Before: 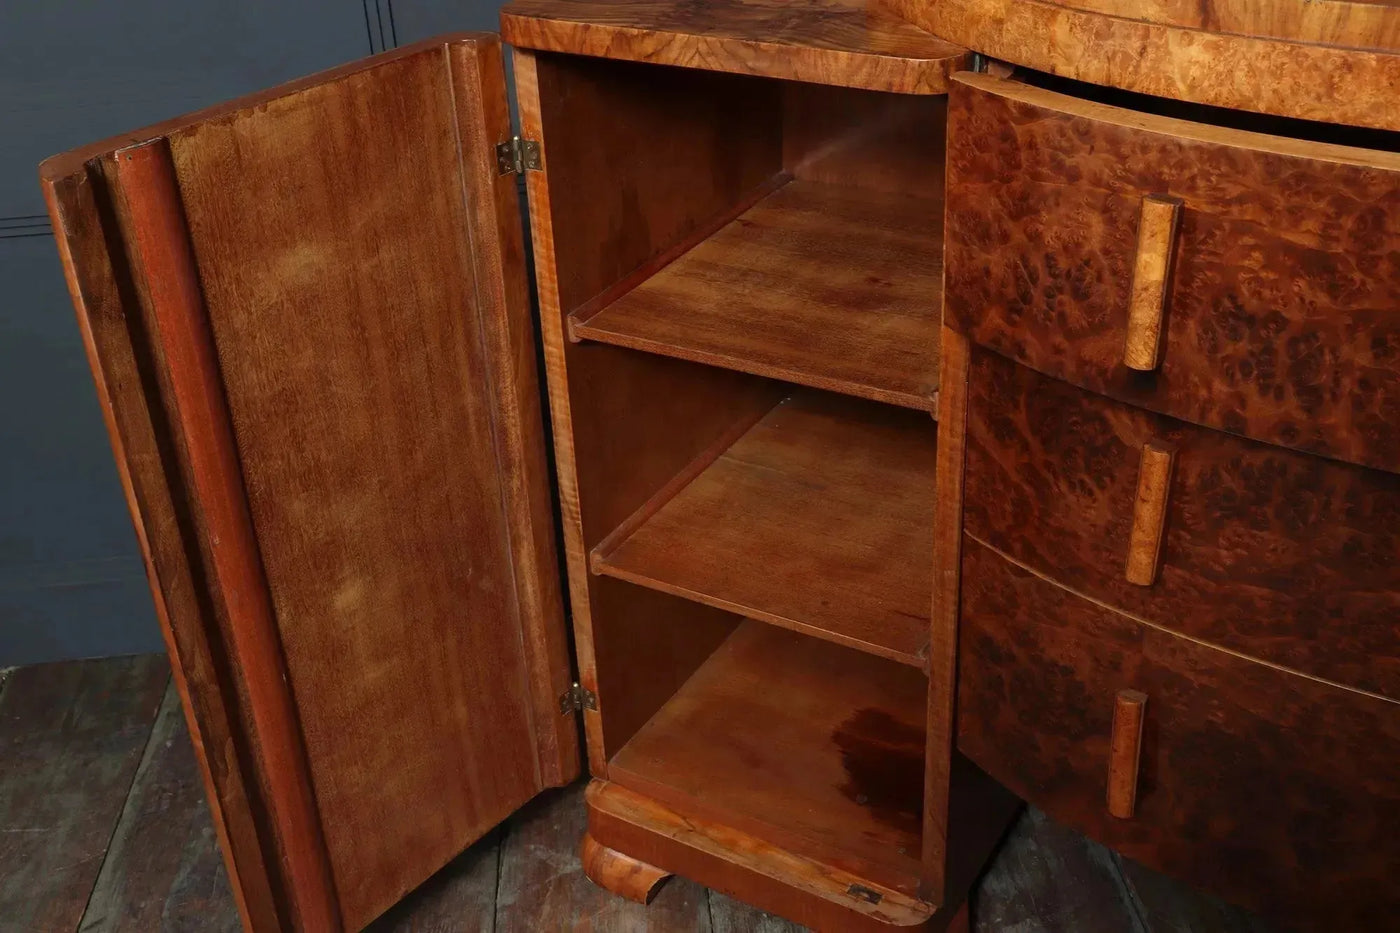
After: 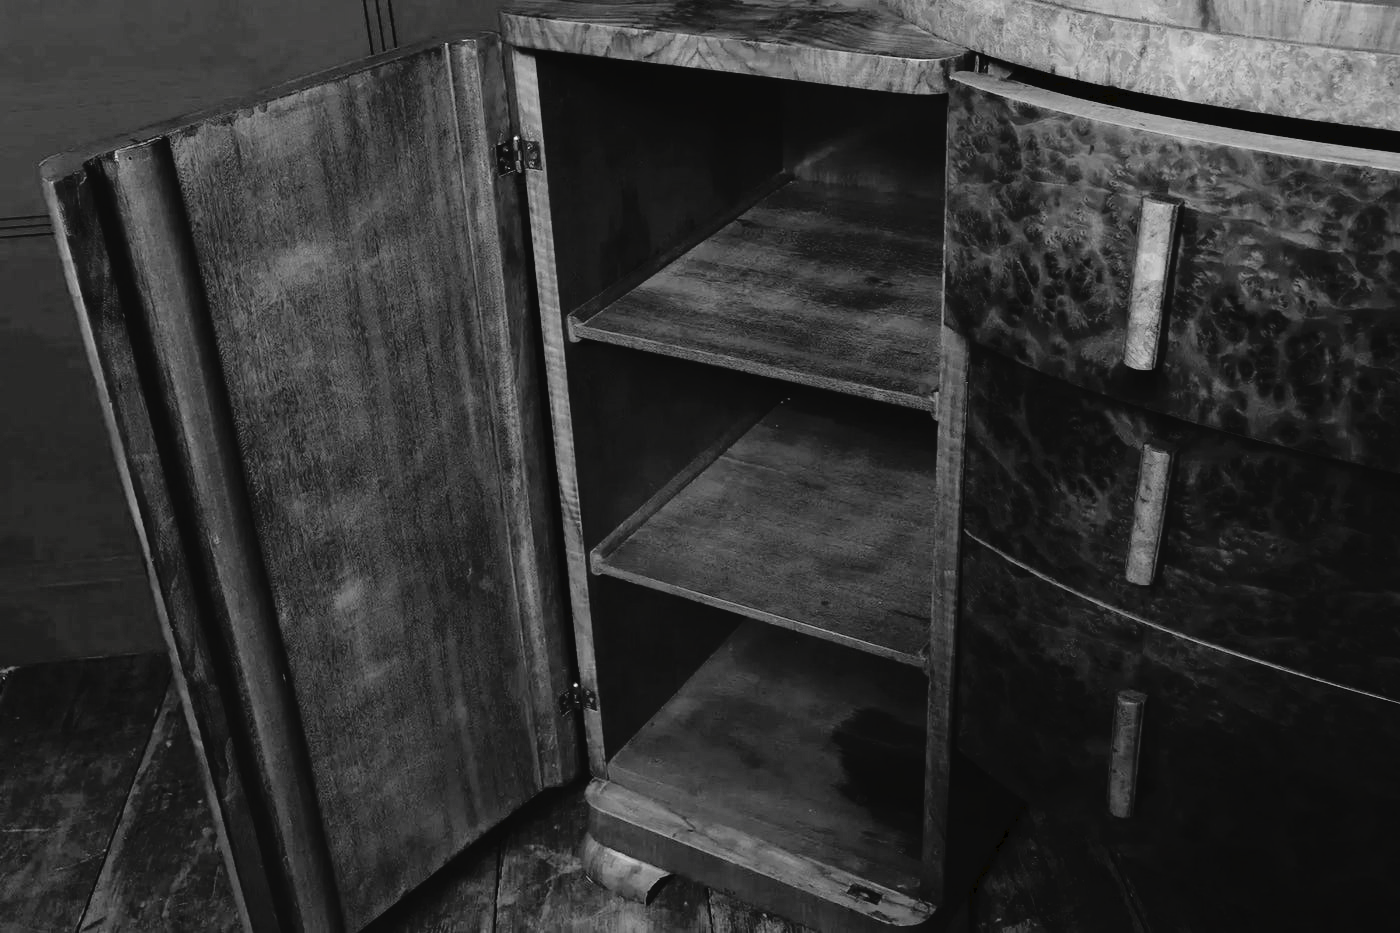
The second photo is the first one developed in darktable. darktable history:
tone curve: curves: ch0 [(0, 0) (0.003, 0.03) (0.011, 0.03) (0.025, 0.033) (0.044, 0.035) (0.069, 0.04) (0.1, 0.046) (0.136, 0.052) (0.177, 0.08) (0.224, 0.121) (0.277, 0.225) (0.335, 0.343) (0.399, 0.456) (0.468, 0.555) (0.543, 0.647) (0.623, 0.732) (0.709, 0.808) (0.801, 0.886) (0.898, 0.947) (1, 1)], preserve colors none
color look up table: target L [90.94, 83.12, 90.24, 78.43, 77.71, 76.61, 72.94, 48.31, 42.65, 48.31, 34.59, 22.91, 0.497, 200.09, 81.69, 78.43, 80.24, 66.62, 62.46, 58.38, 62.46, 47.64, 57.87, 33.18, 31.8, 25.32, 21.7, 85.27, 84.2, 70.73, 87.05, 81.69, 65.87, 83.12, 47.24, 52.01, 53.98, 42.92, 53.19, 30.16, 13.23, 90.94, 92.35, 71.1, 83.12, 75.52, 51.22, 36.77, 48.57], target a [-0.003, -0.003, -0.001, 0, 0, -0.002, -0.001, 0.001 ×5, 0, 0, -0.001, 0, -0.001, 0, 0, 0.001, 0, 0, 0, 0.001, 0.001, 0.001, 0, -0.003, 0, -0.002, 0, -0.001, 0, -0.003, 0.001, 0.001, 0, 0.001, 0, 0.001, -0.132, -0.003, -0.003, 0, -0.003, 0, 0, 0.001, 0.001], target b [0.025, 0.025, 0.002, 0.002, 0.002, 0.023, 0.003, -0.003 ×4, -0.005, 0, 0, 0.003, 0.002, 0.003, 0.003, 0.002, -0.004, 0.002, 0.002, 0.002, -0.005, -0.006, -0.006, -0.003, 0.025, 0.002, 0.023, 0.001, 0.003, 0.003, 0.025, -0.005, -0.003, 0.003, -0.003, 0.003, -0.005, 1.687, 0.025, 0.024, 0.002, 0.025, 0.002, 0.002, -0.005, -0.003], num patches 49
